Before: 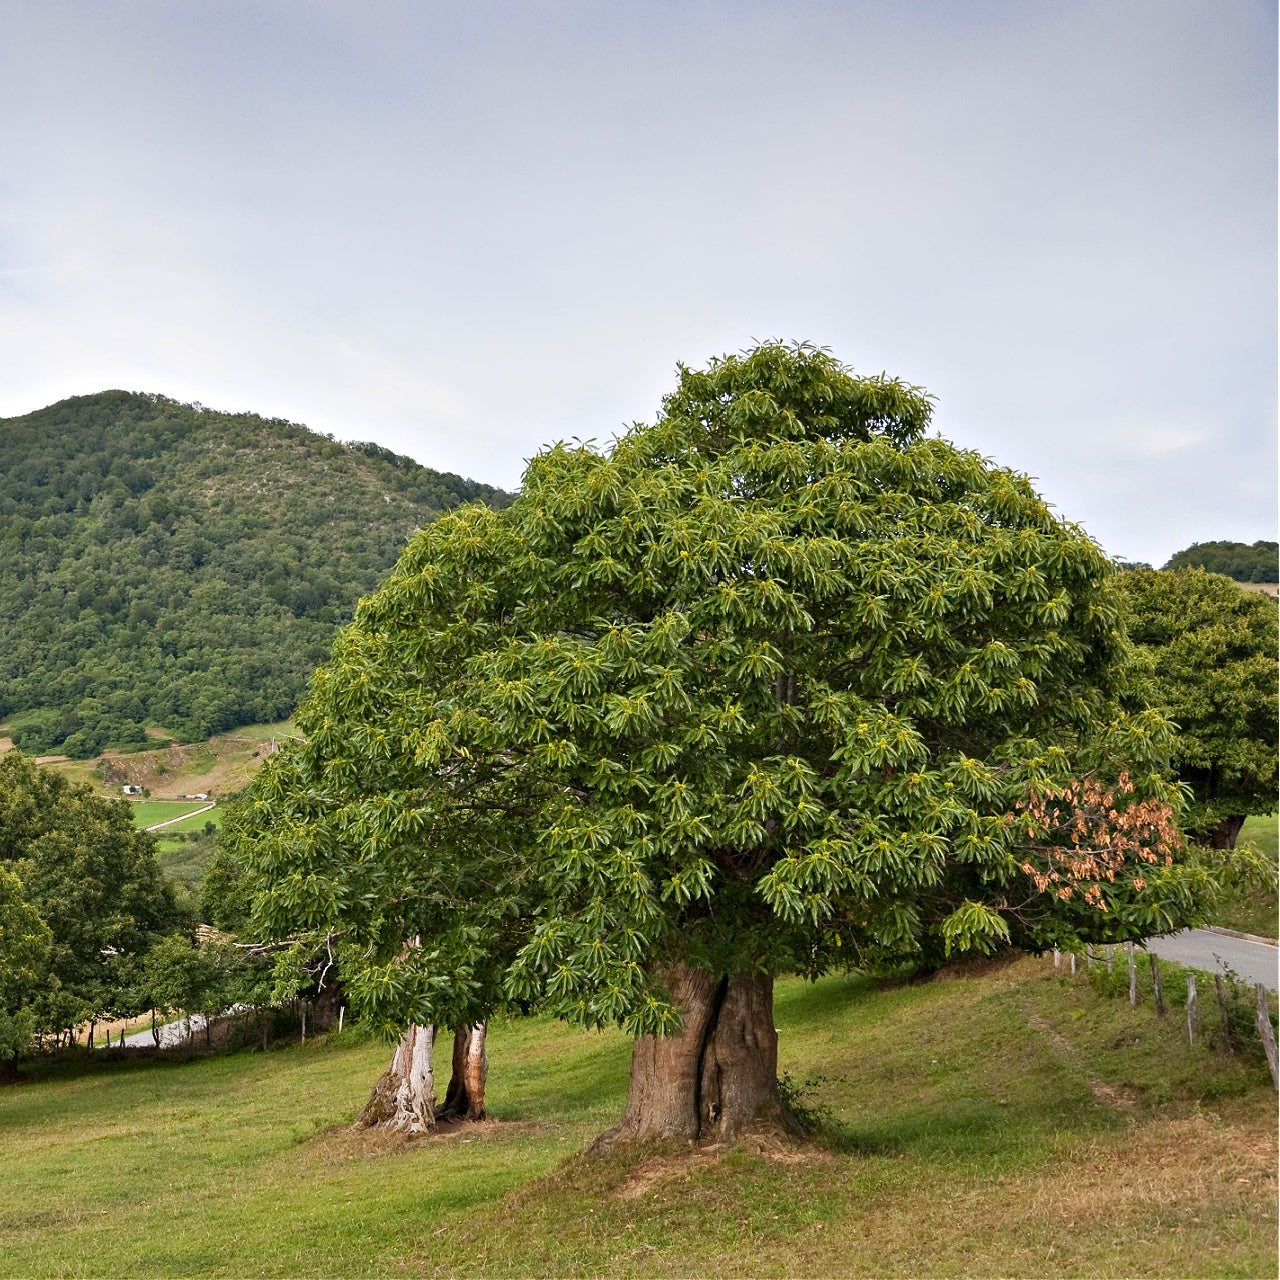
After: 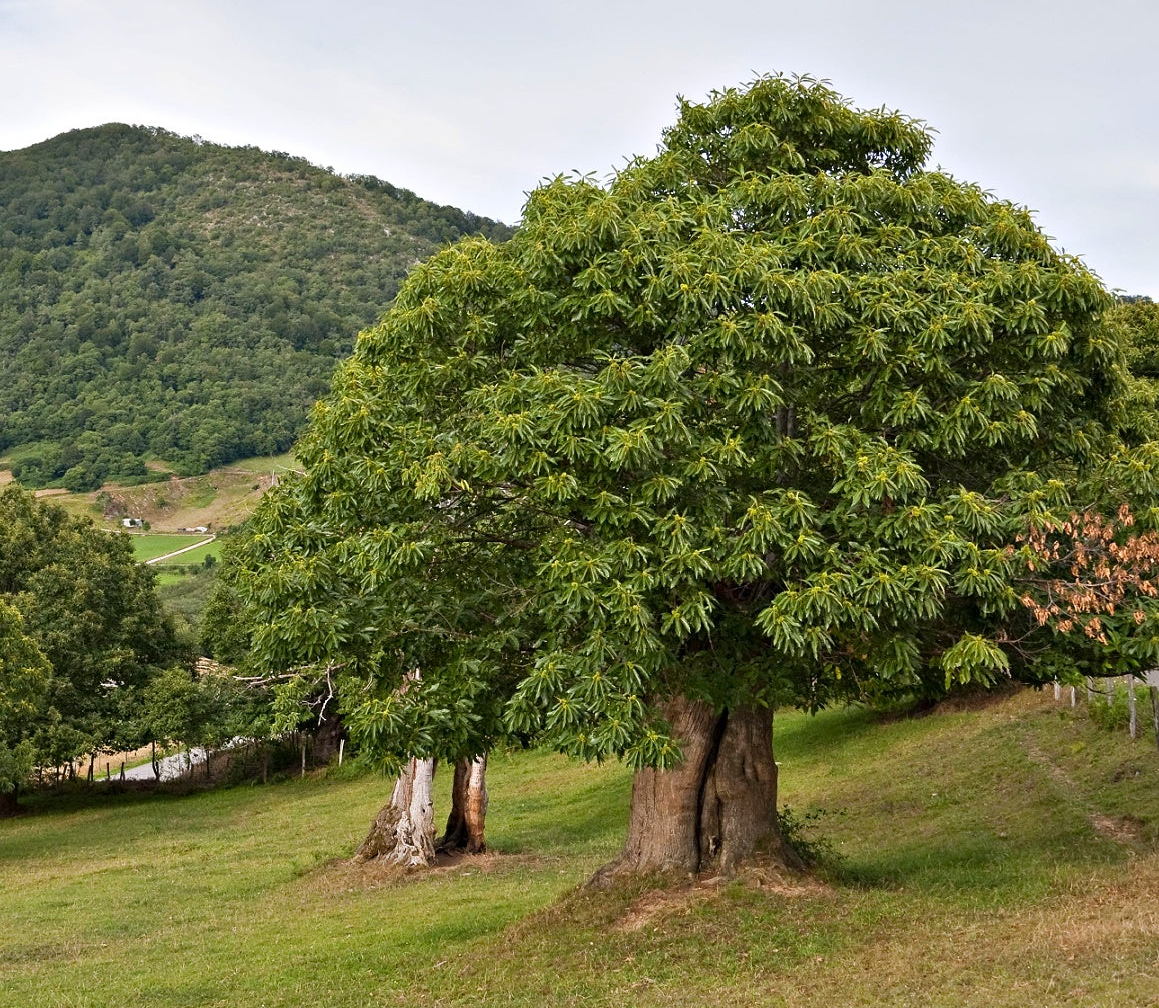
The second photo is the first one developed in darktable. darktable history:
crop: top 20.916%, right 9.437%, bottom 0.316%
white balance: red 1, blue 1
